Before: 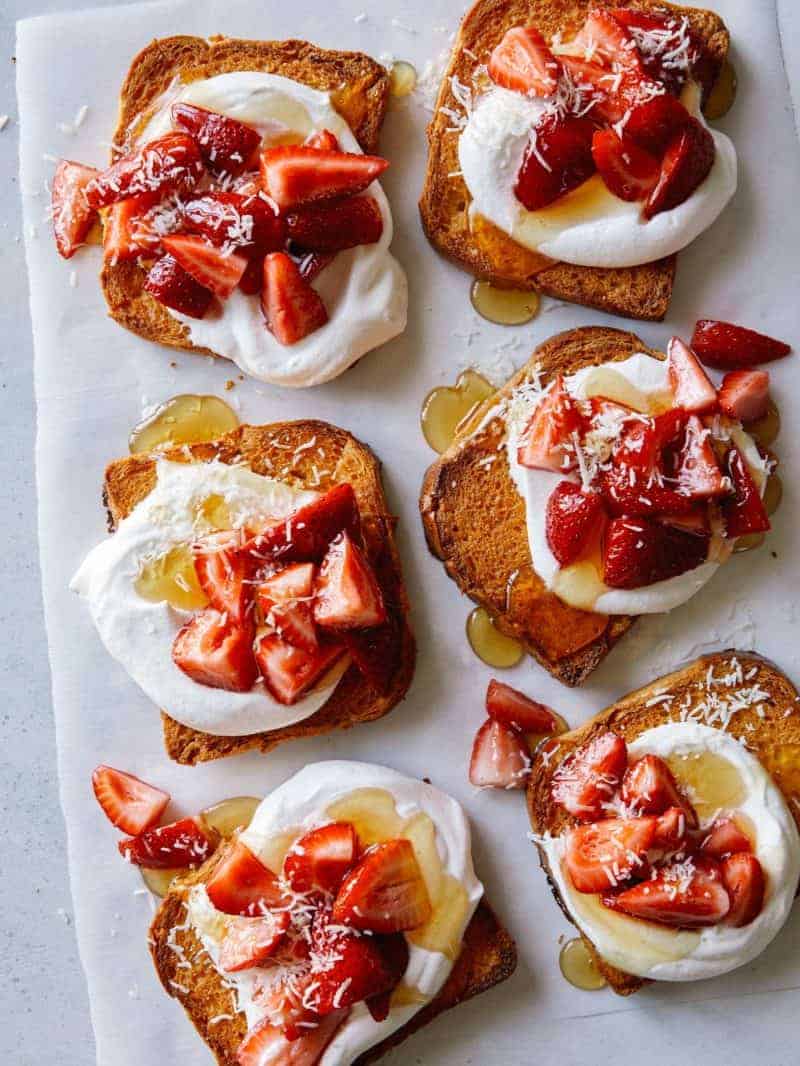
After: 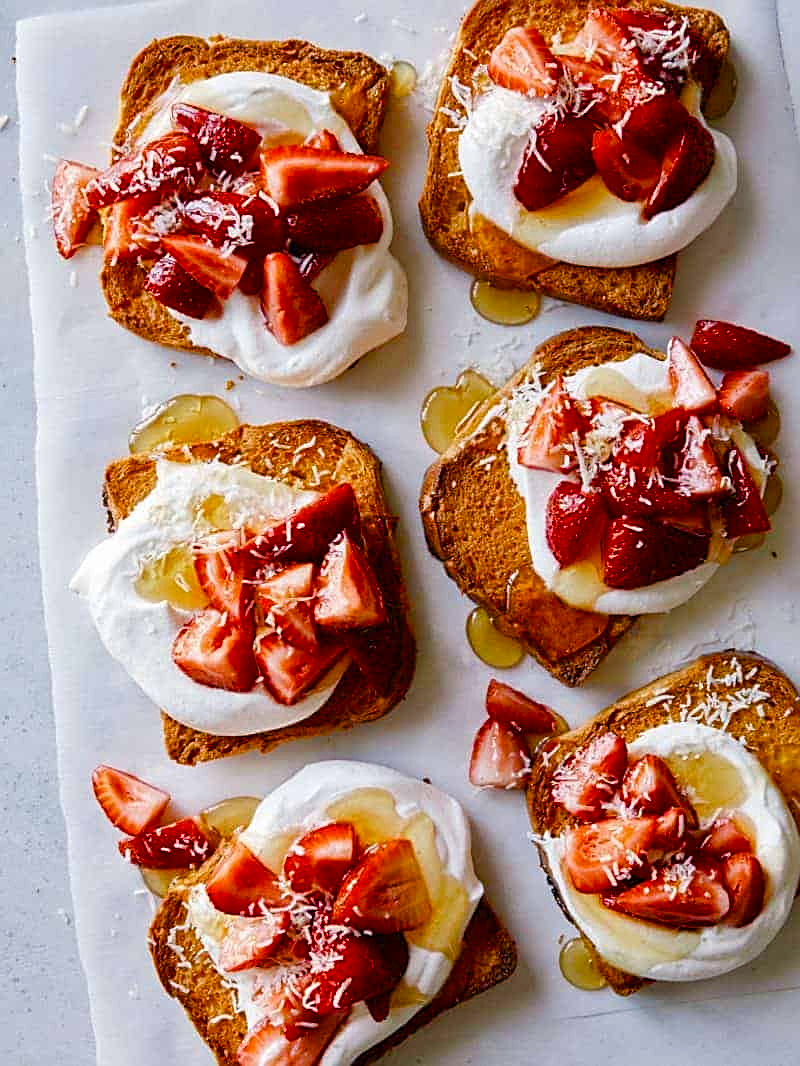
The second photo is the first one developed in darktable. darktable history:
color balance rgb: perceptual saturation grading › global saturation 44.822%, perceptual saturation grading › highlights -50.292%, perceptual saturation grading › shadows 30.037%
sharpen: on, module defaults
